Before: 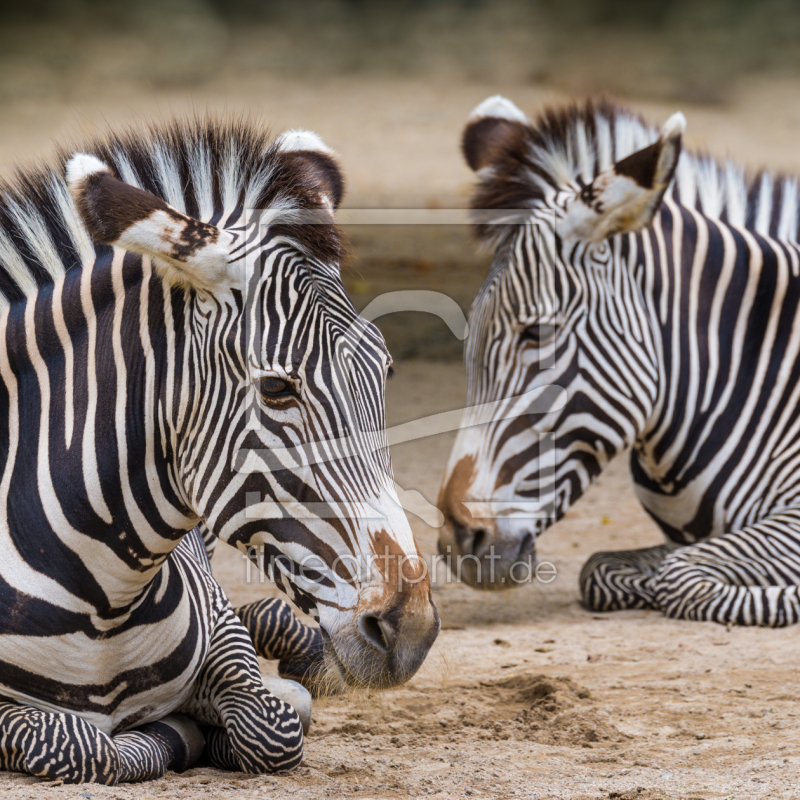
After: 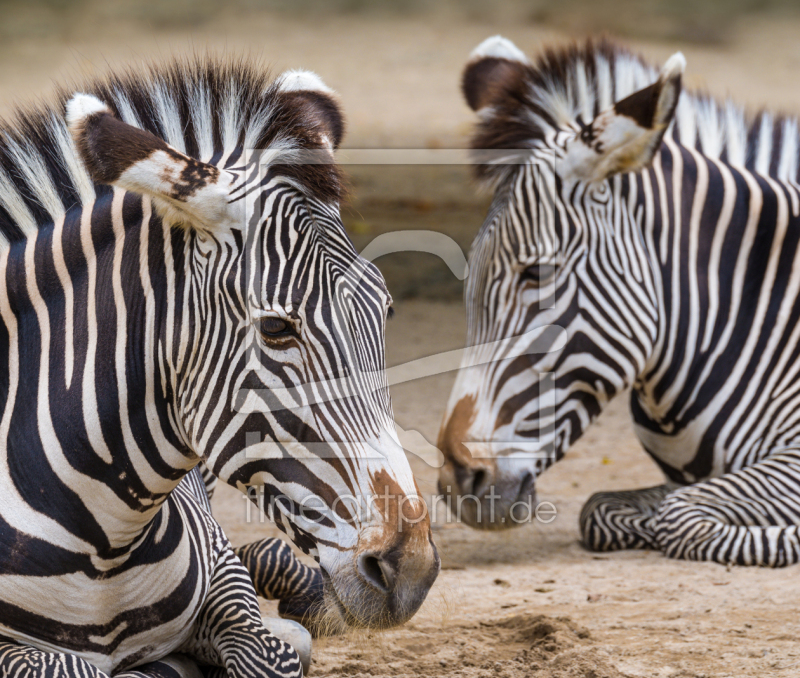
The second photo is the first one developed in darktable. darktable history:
levels: mode automatic
crop: top 7.559%, bottom 7.614%
